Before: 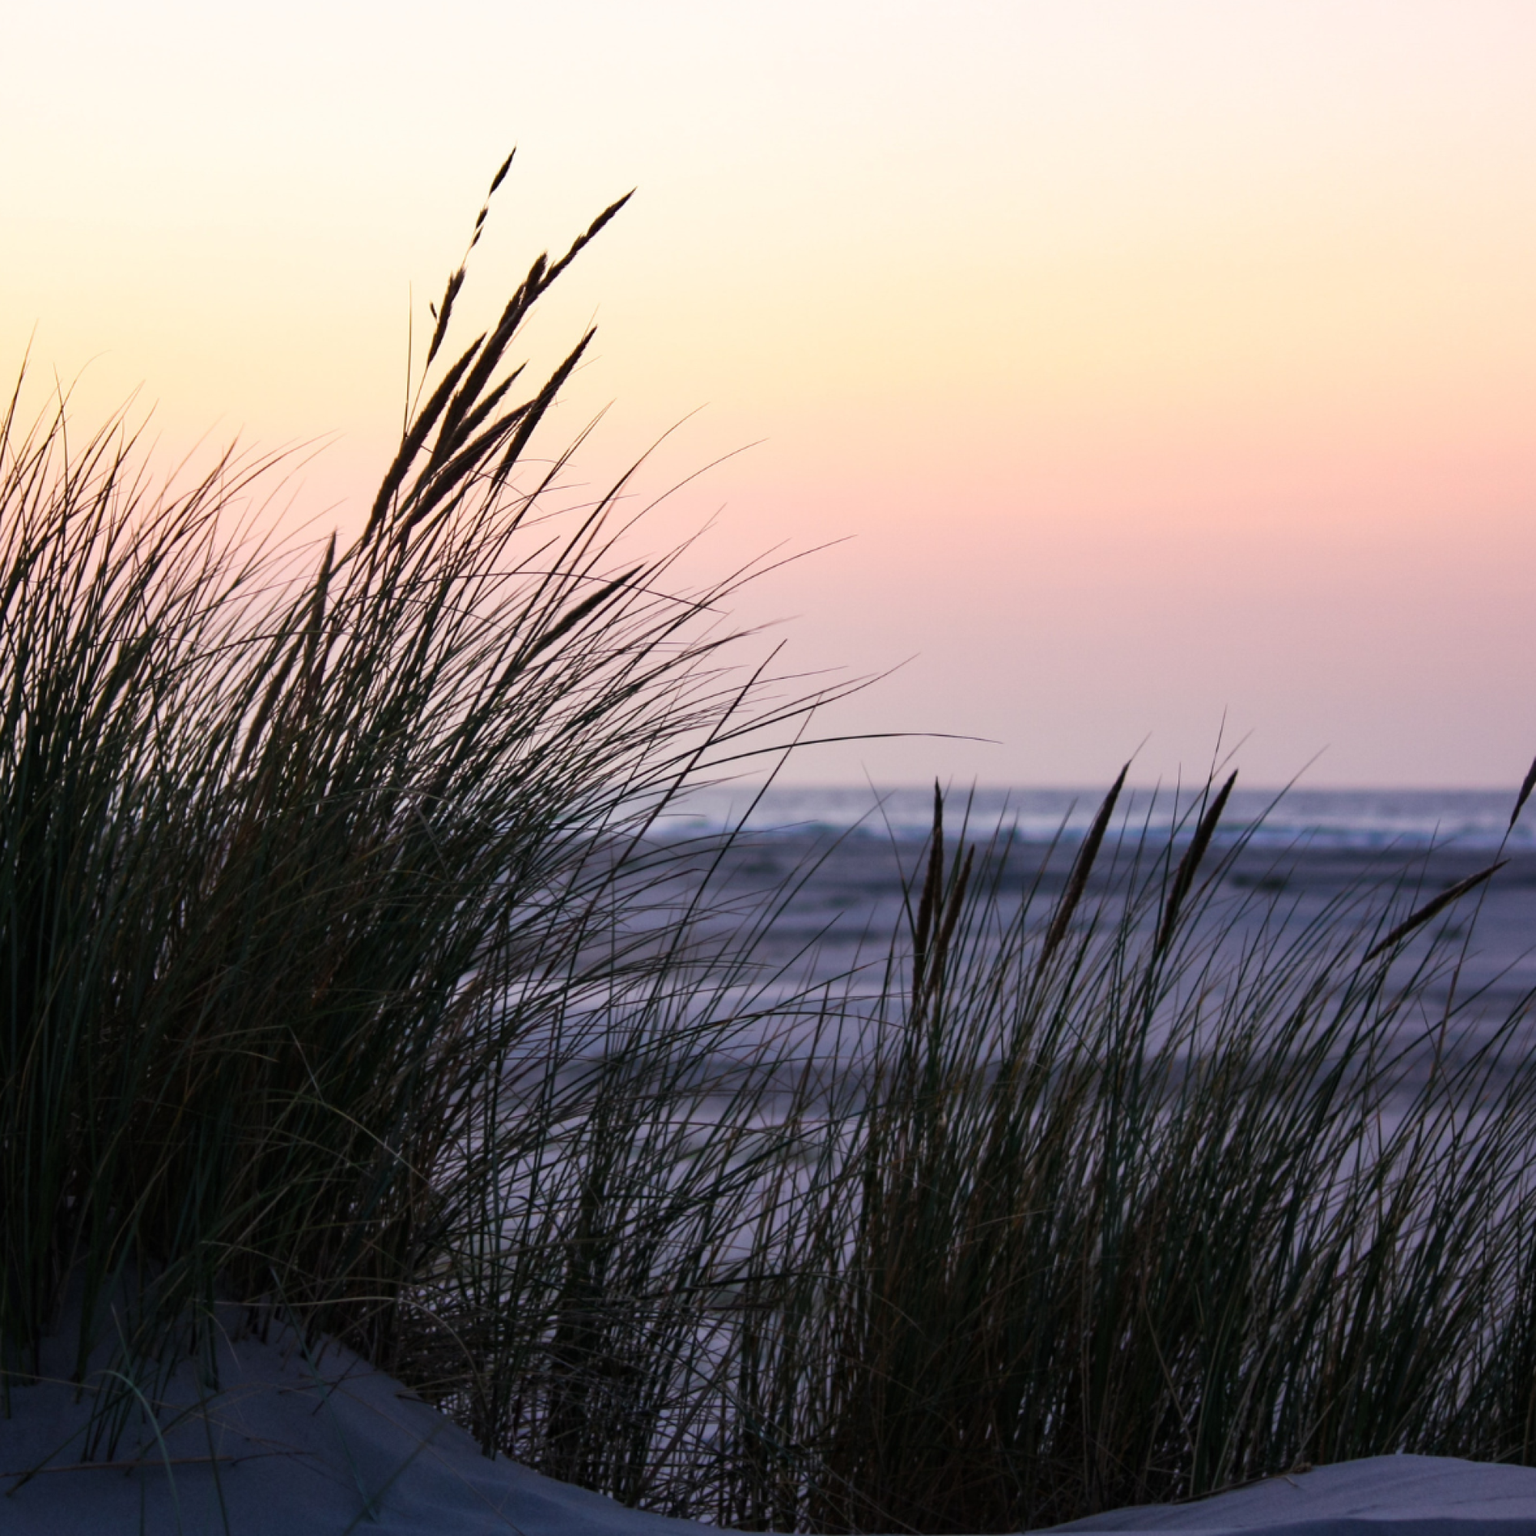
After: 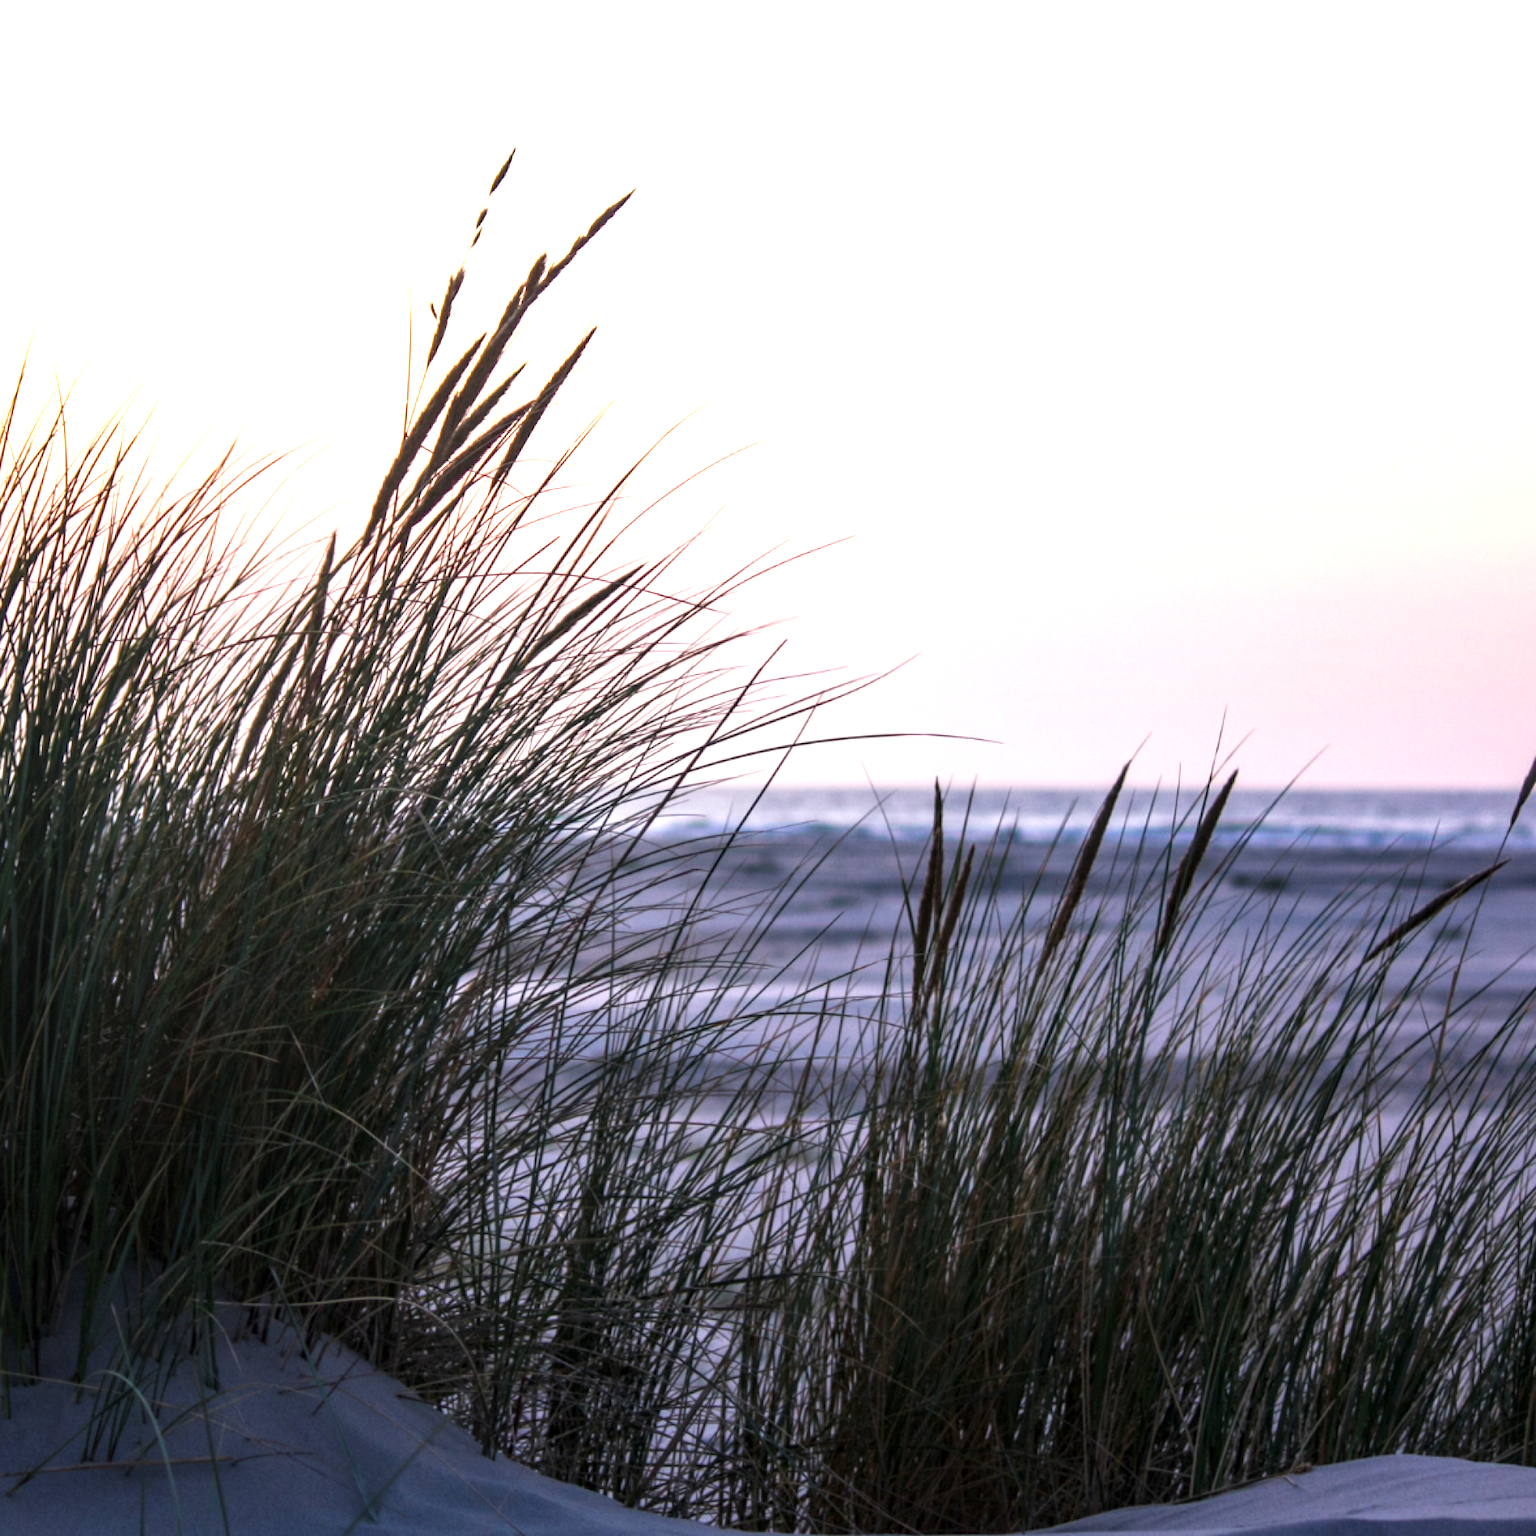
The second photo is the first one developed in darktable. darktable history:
local contrast: on, module defaults
color zones: curves: ch0 [(0, 0.5) (0.143, 0.5) (0.286, 0.5) (0.429, 0.495) (0.571, 0.437) (0.714, 0.44) (0.857, 0.496) (1, 0.5)]
exposure: black level correction 0, exposure 1.001 EV, compensate highlight preservation false
